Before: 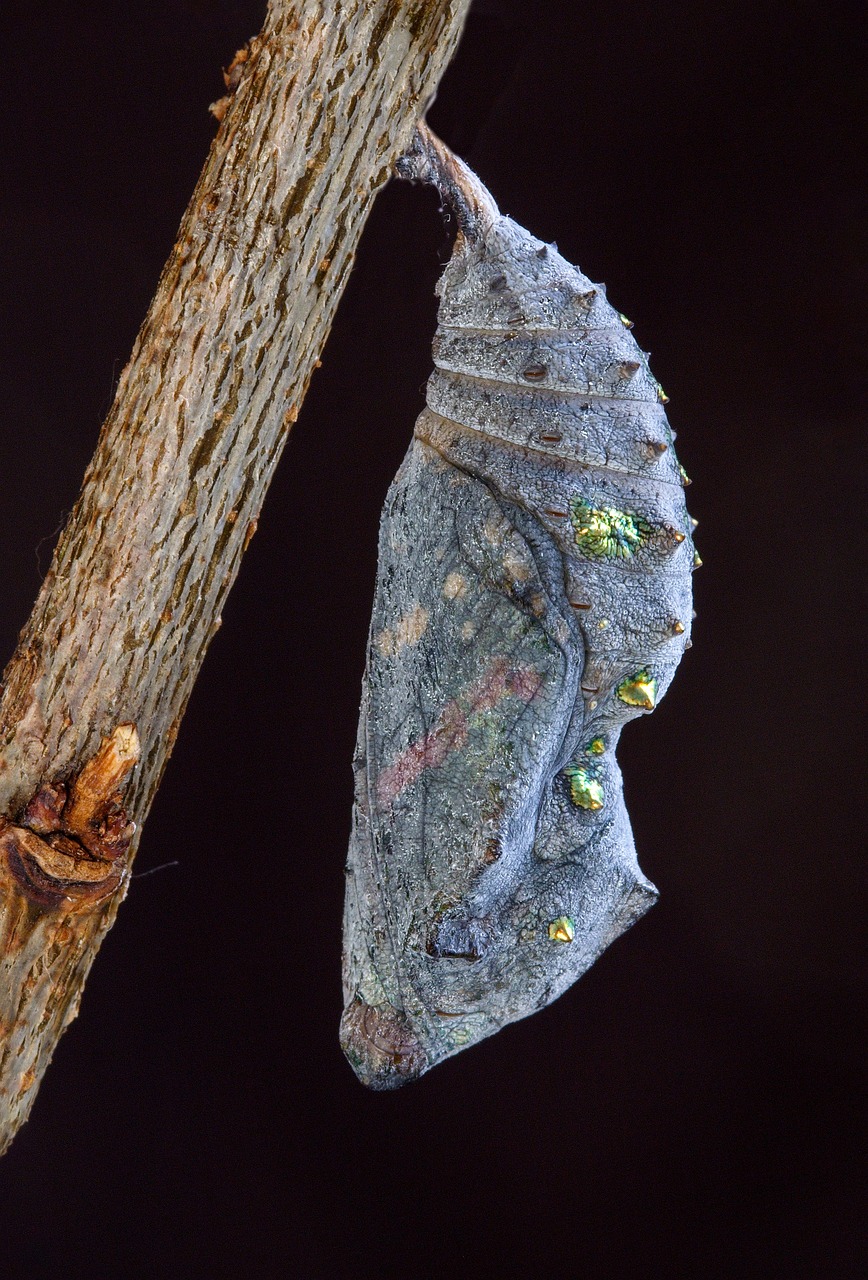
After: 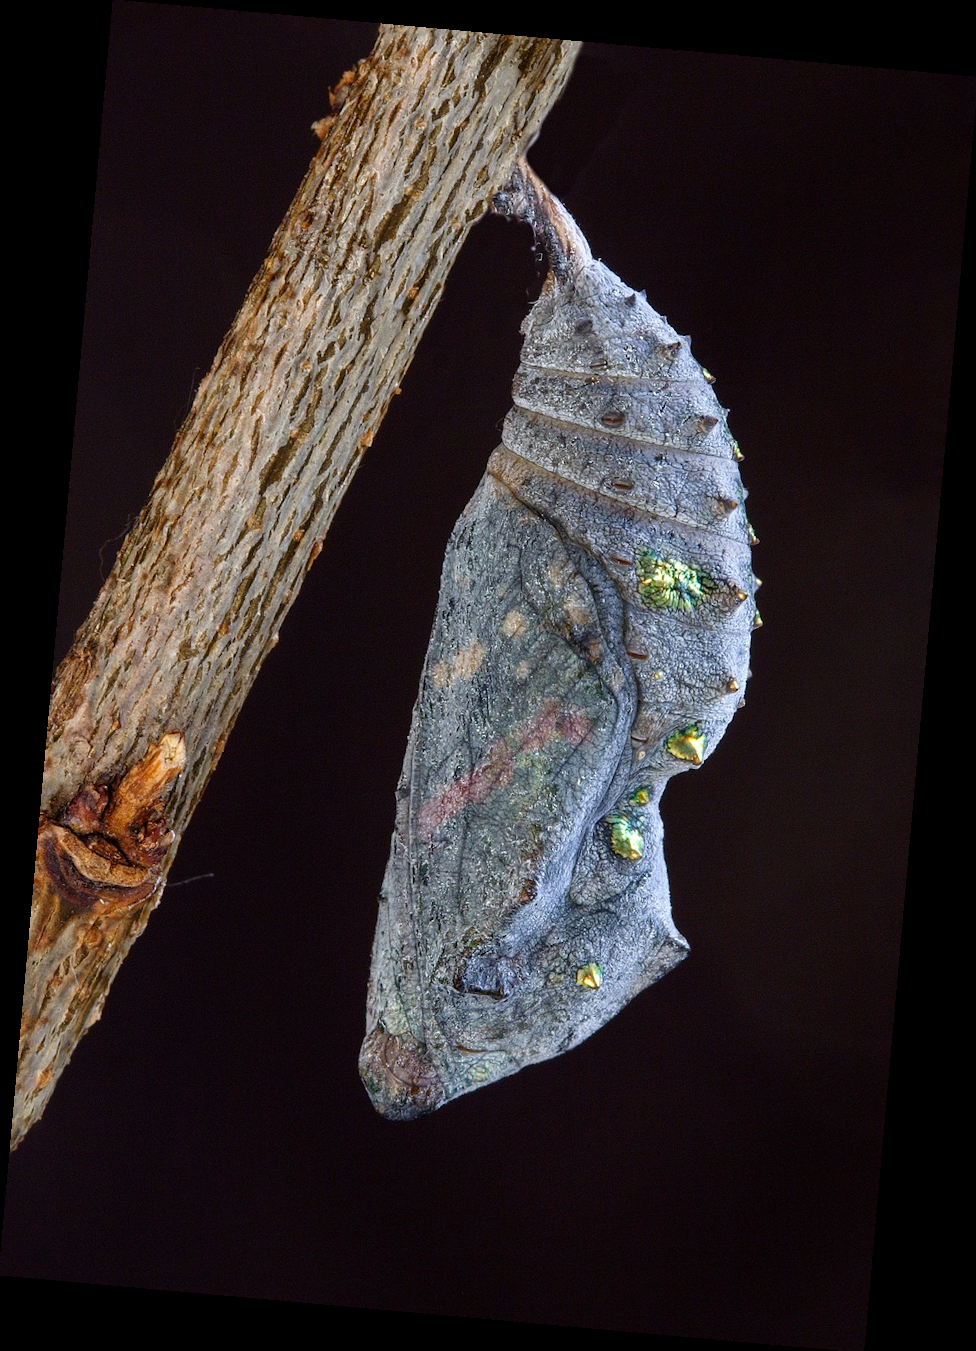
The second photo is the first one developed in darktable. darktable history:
crop and rotate: left 0.126%
rotate and perspective: rotation 5.12°, automatic cropping off
